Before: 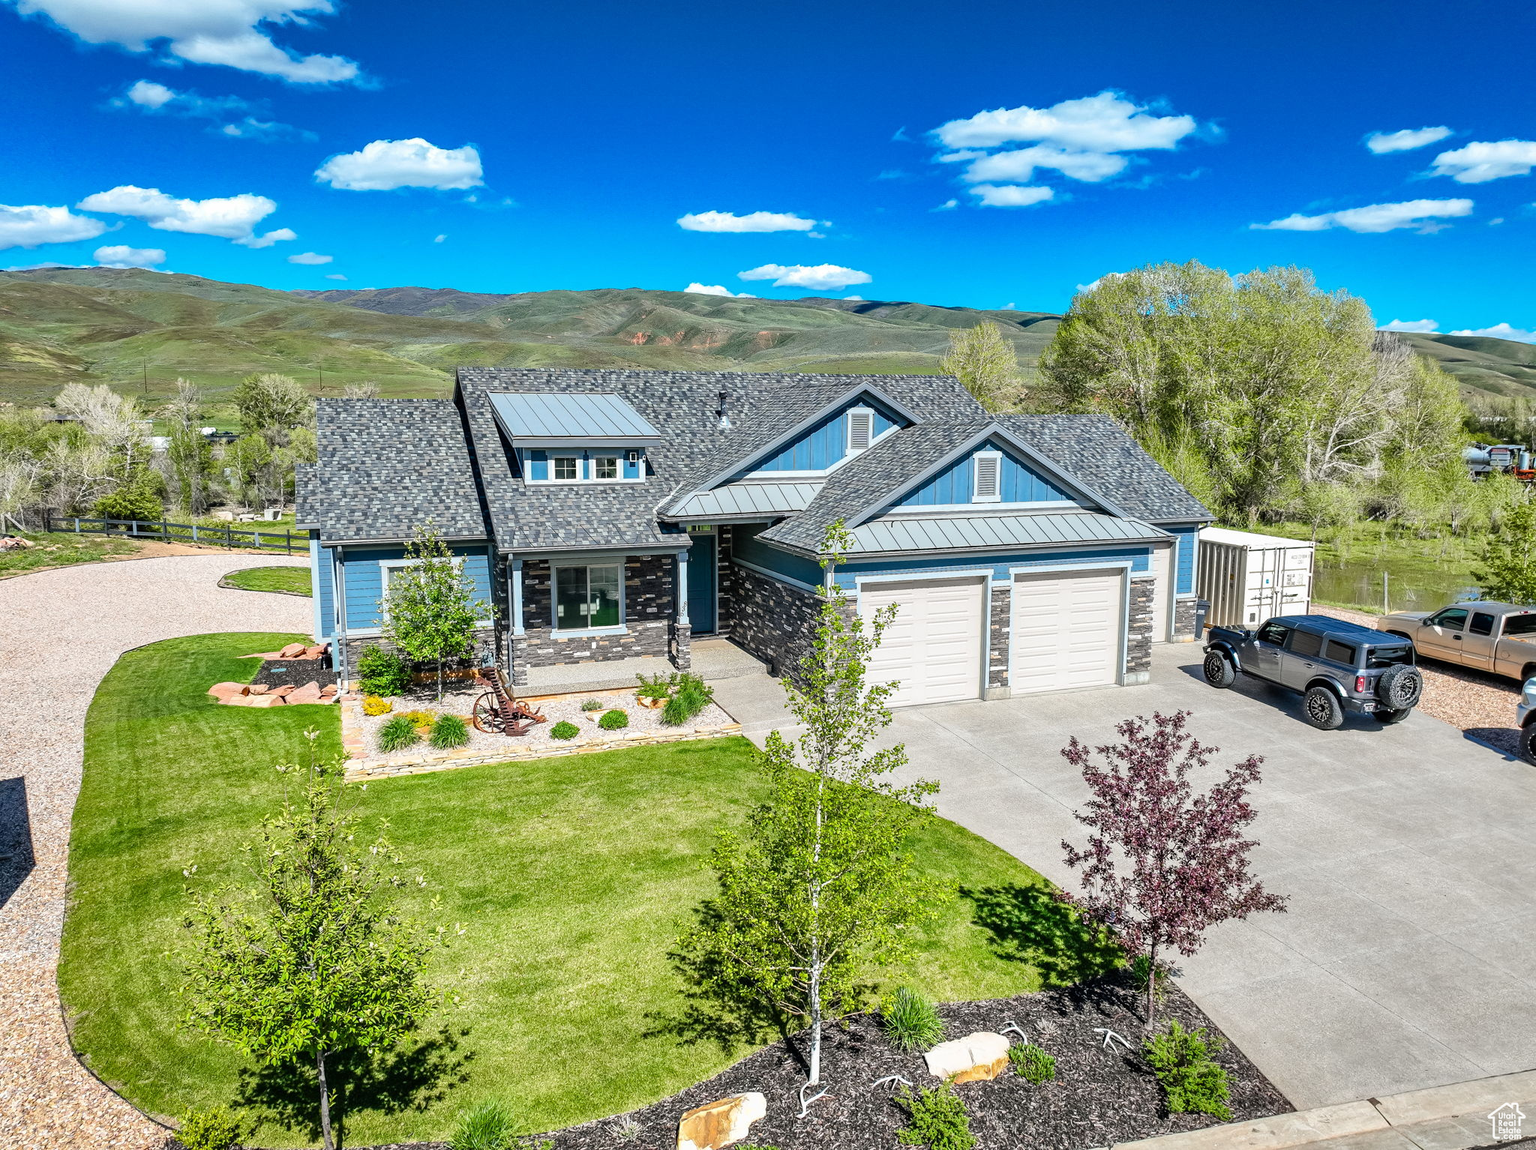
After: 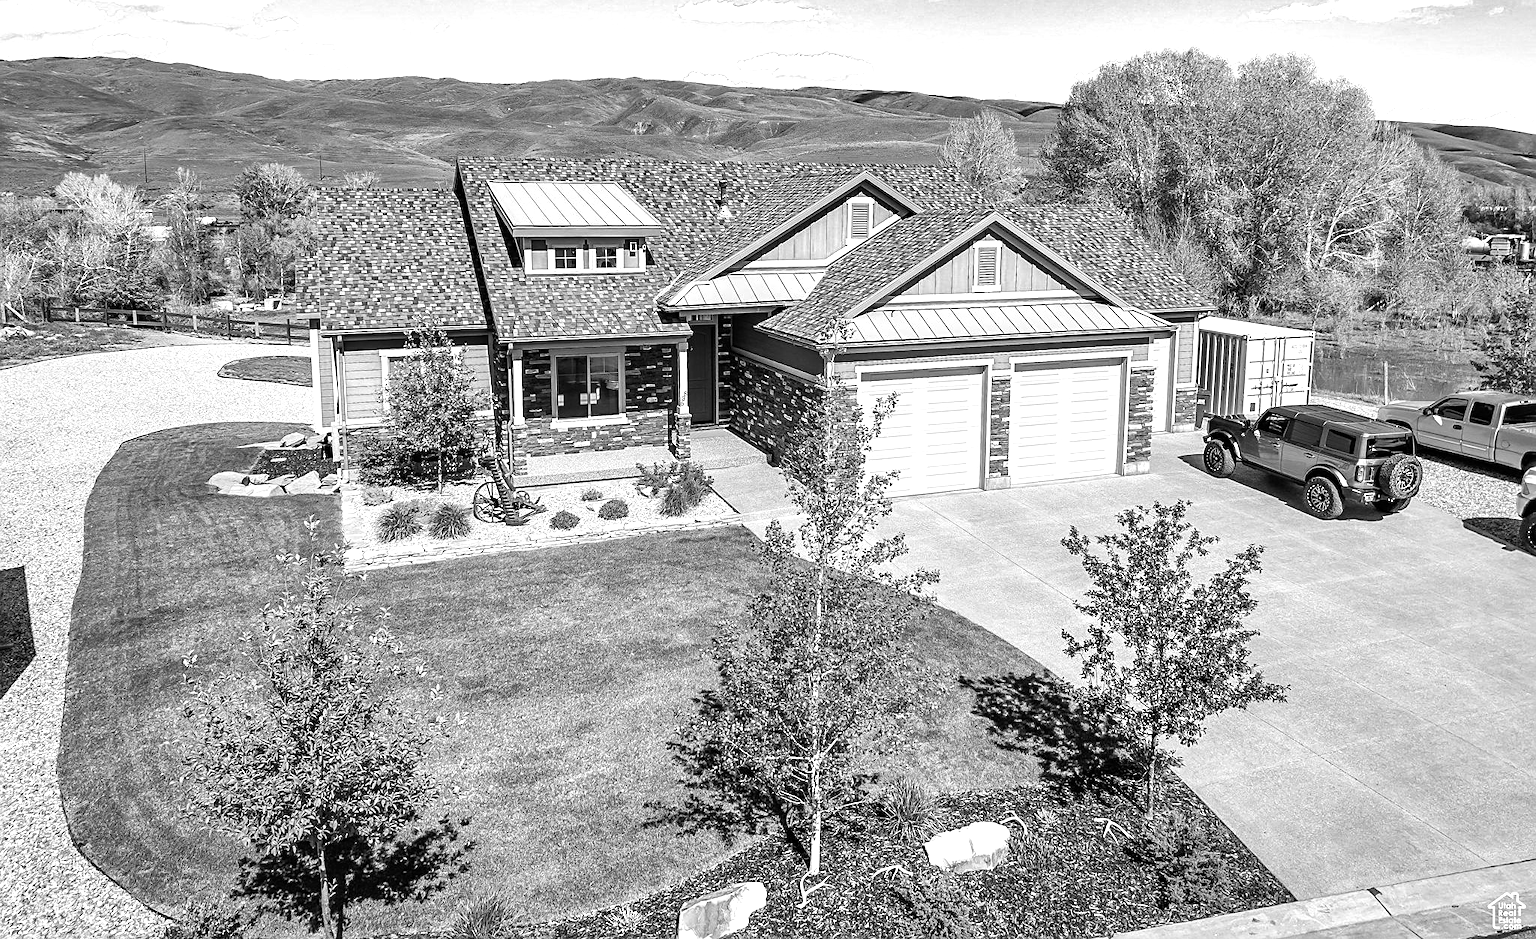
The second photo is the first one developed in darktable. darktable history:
crop and rotate: top 18.325%
sharpen: on, module defaults
color zones: curves: ch0 [(0, 0.613) (0.01, 0.613) (0.245, 0.448) (0.498, 0.529) (0.642, 0.665) (0.879, 0.777) (0.99, 0.613)]; ch1 [(0, 0) (0.143, 0) (0.286, 0) (0.429, 0) (0.571, 0) (0.714, 0) (0.857, 0)]
color balance rgb: perceptual saturation grading › global saturation 0.385%, perceptual saturation grading › highlights -19.692%, perceptual saturation grading › shadows 19.297%, perceptual brilliance grading › highlights 9.925%, perceptual brilliance grading › shadows -4.835%
